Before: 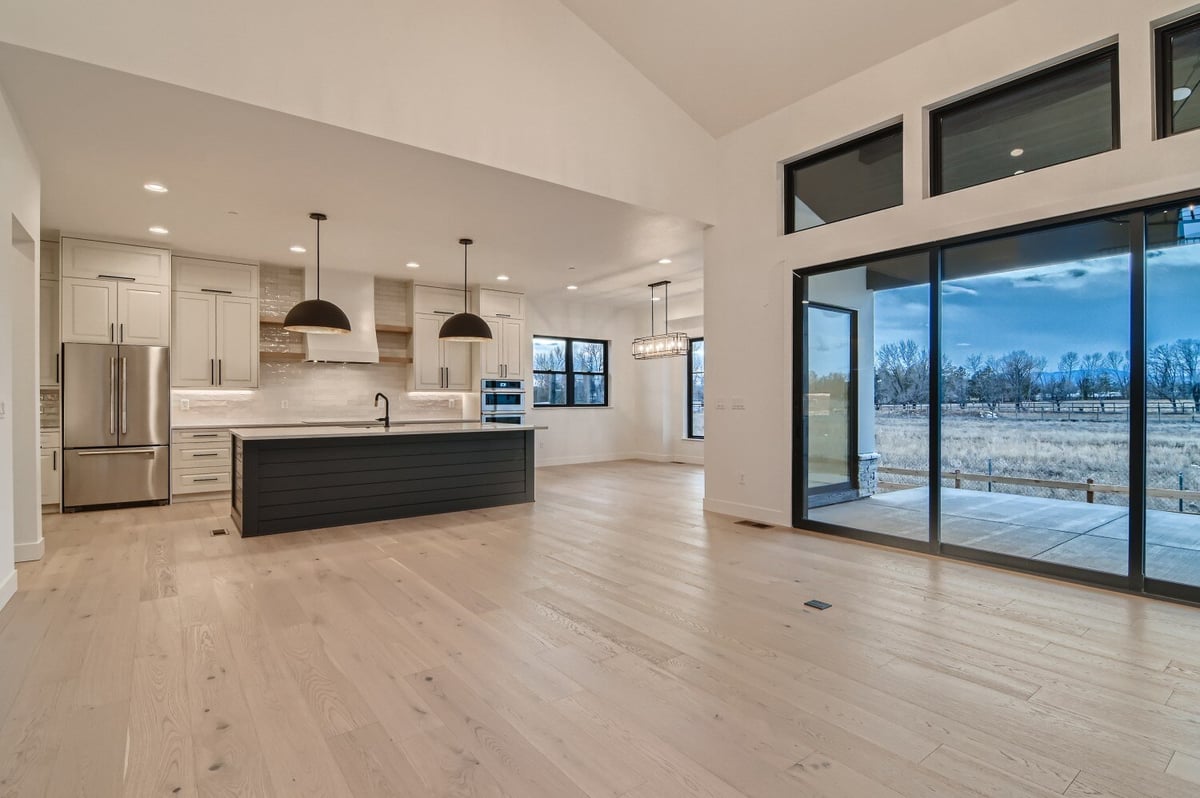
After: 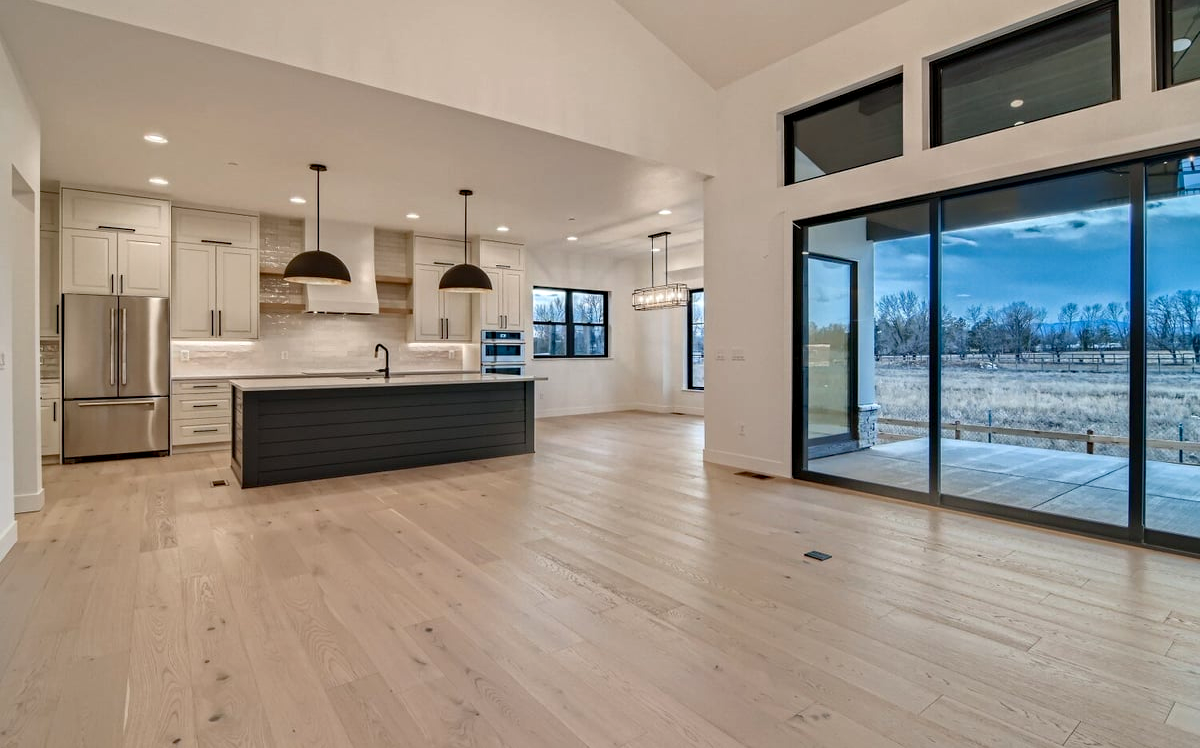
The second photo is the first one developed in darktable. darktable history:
haze removal: compatibility mode true, adaptive false
crop and rotate: top 6.25%
